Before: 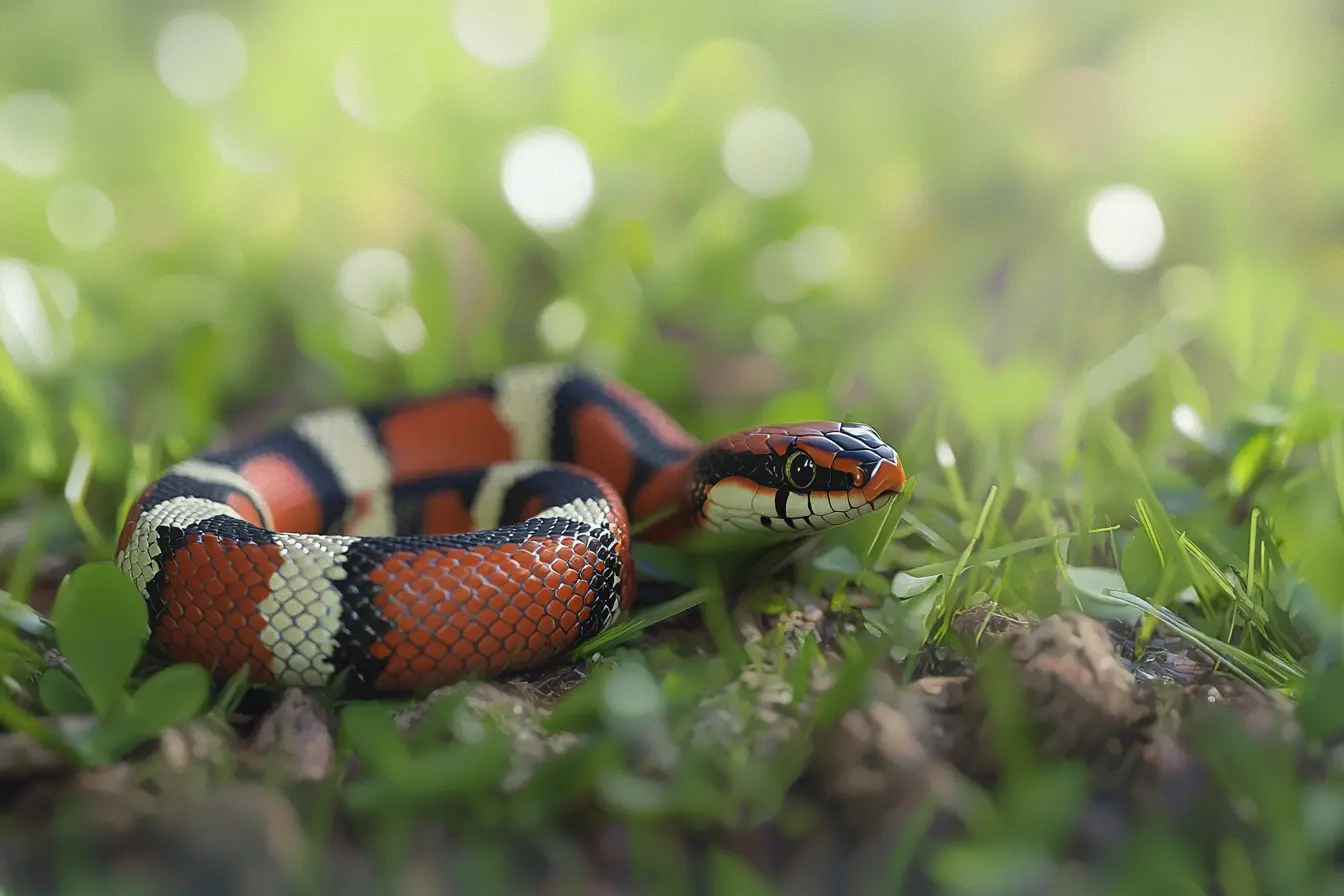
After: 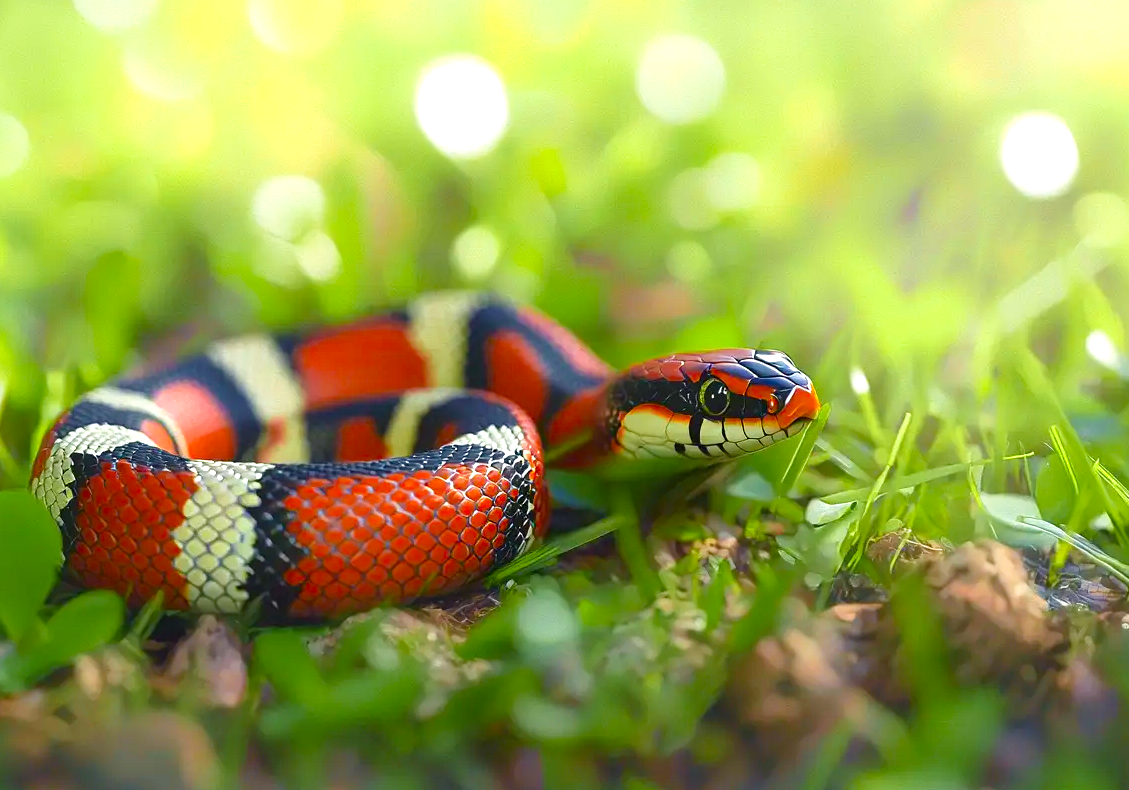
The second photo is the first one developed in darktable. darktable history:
sharpen: radius 2.883, amount 0.868, threshold 47.523
crop: left 6.446%, top 8.188%, right 9.538%, bottom 3.548%
color zones: curves: ch0 [(0.224, 0.526) (0.75, 0.5)]; ch1 [(0.055, 0.526) (0.224, 0.761) (0.377, 0.526) (0.75, 0.5)]
exposure: exposure 0.6 EV, compensate highlight preservation false
velvia: on, module defaults
color balance rgb: perceptual saturation grading › global saturation 35%, perceptual saturation grading › highlights -30%, perceptual saturation grading › shadows 35%, perceptual brilliance grading › global brilliance 3%, perceptual brilliance grading › highlights -3%, perceptual brilliance grading › shadows 3%
